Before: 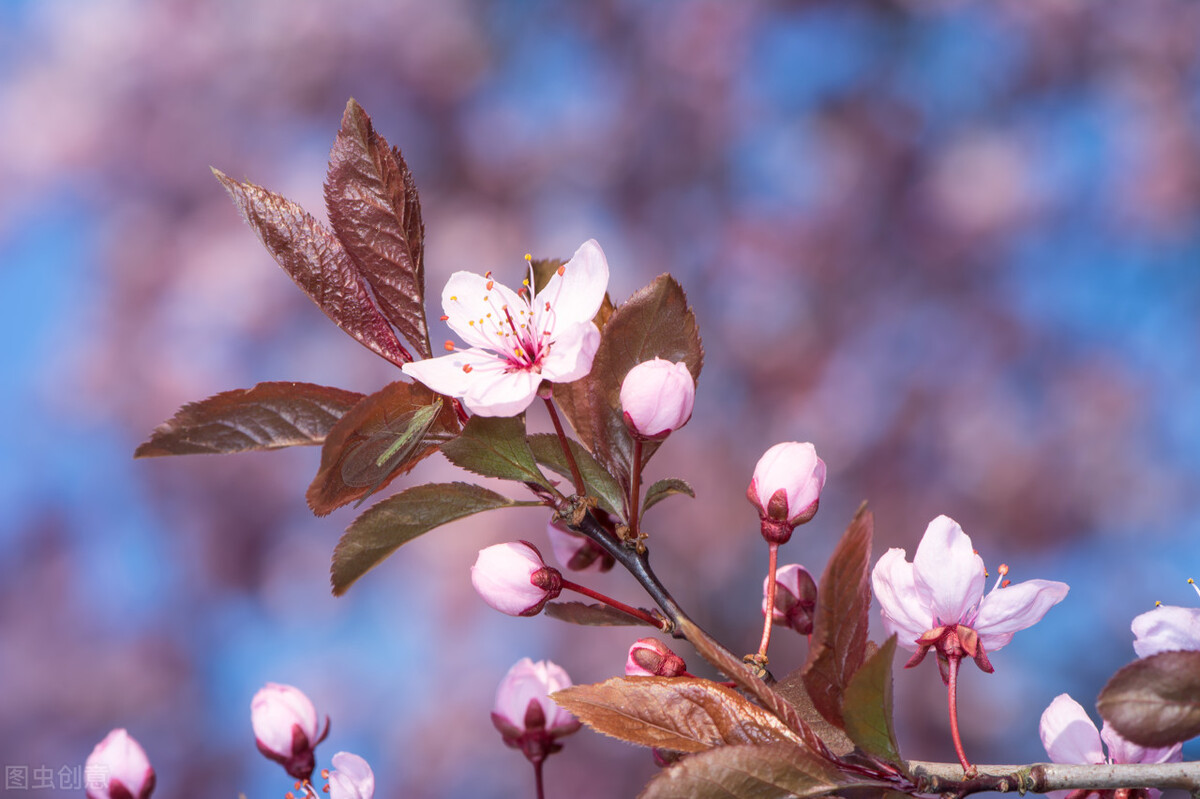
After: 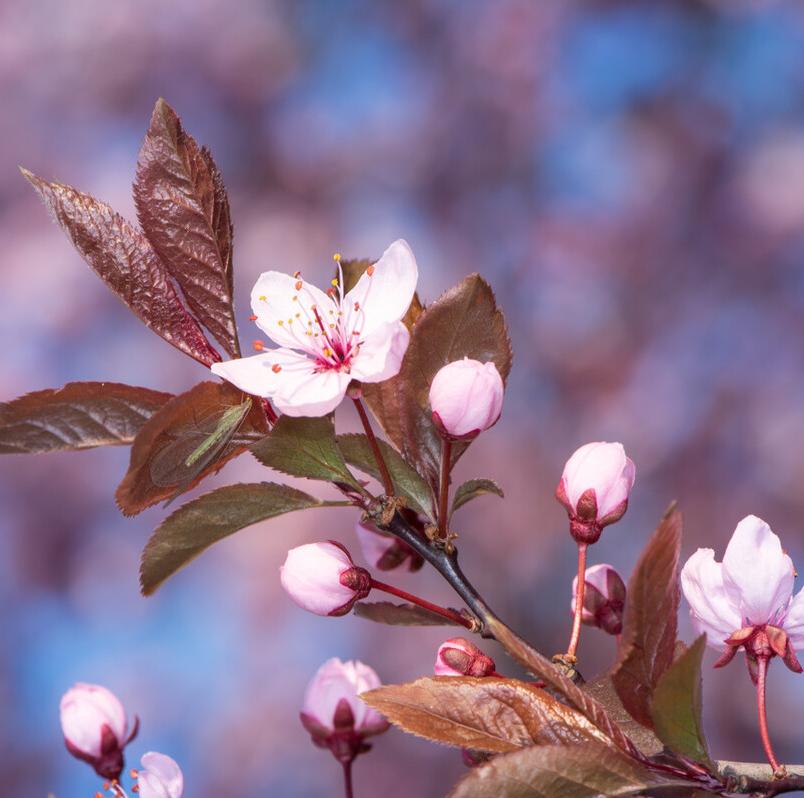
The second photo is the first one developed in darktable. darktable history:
crop and rotate: left 15.993%, right 16.988%
